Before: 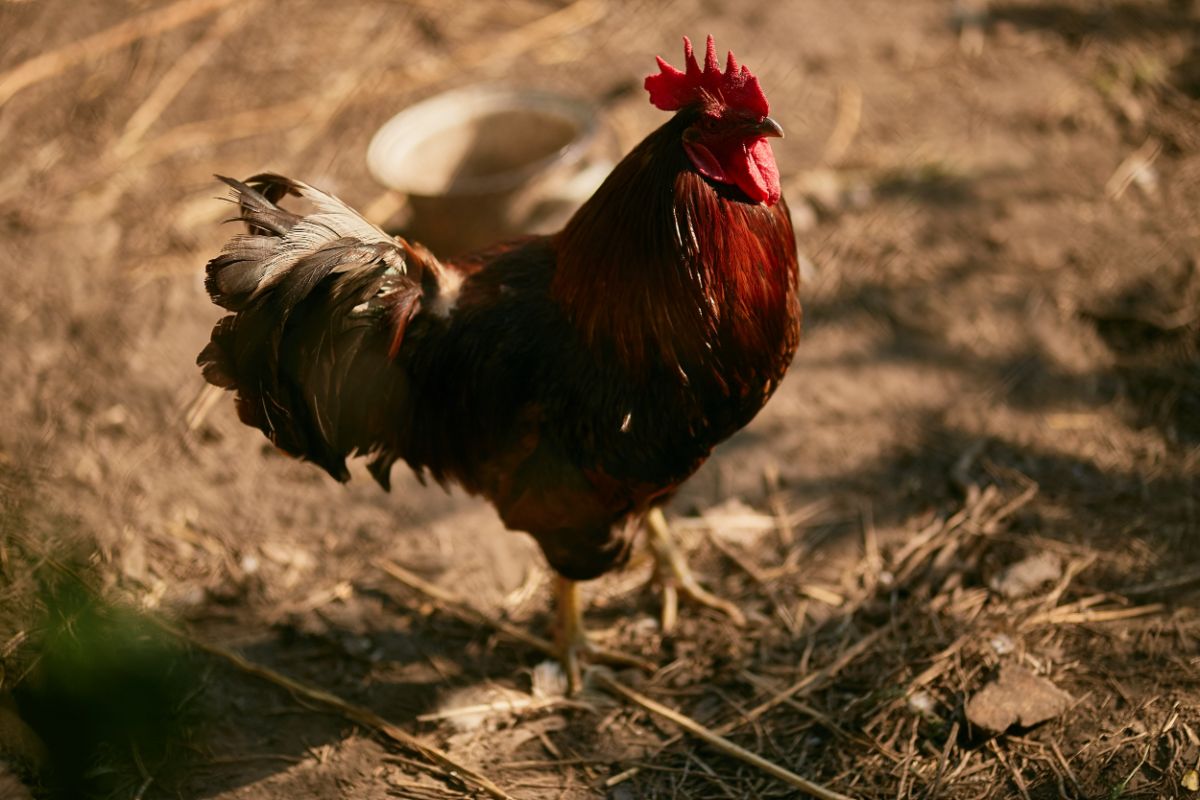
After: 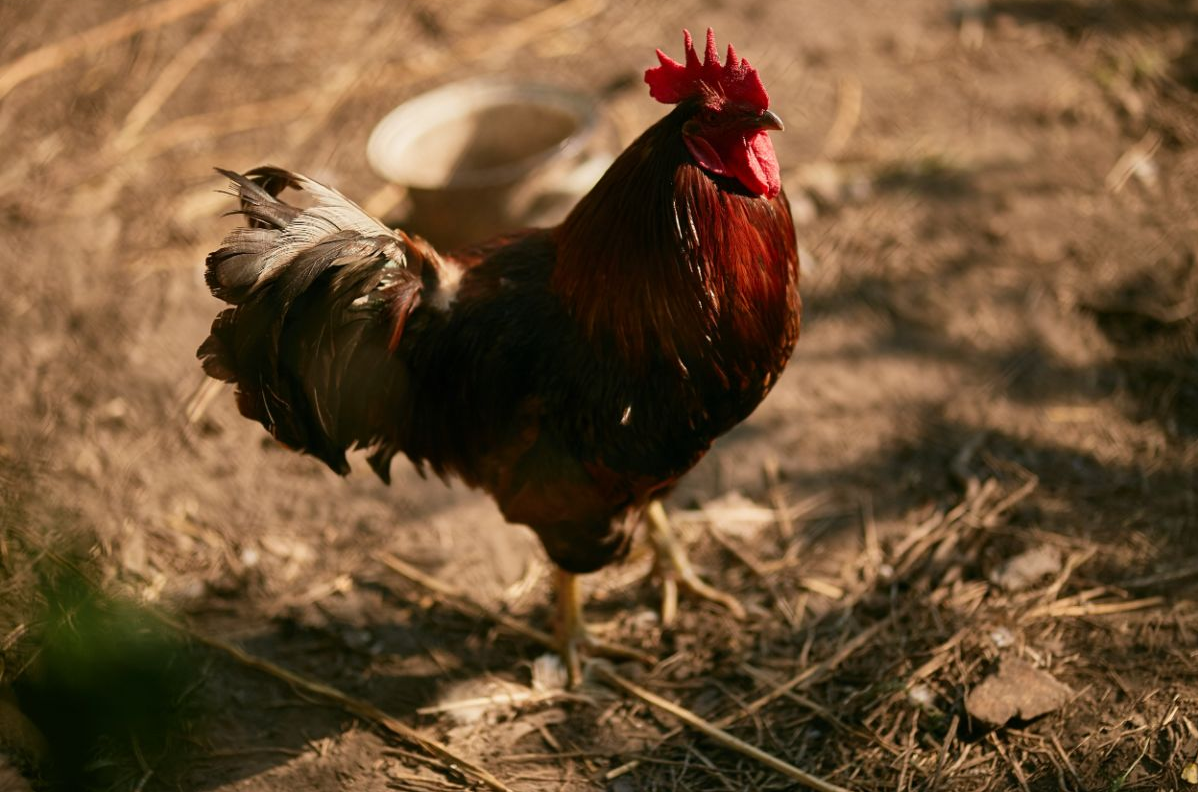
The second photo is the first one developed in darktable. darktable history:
crop: top 0.903%, right 0.088%
